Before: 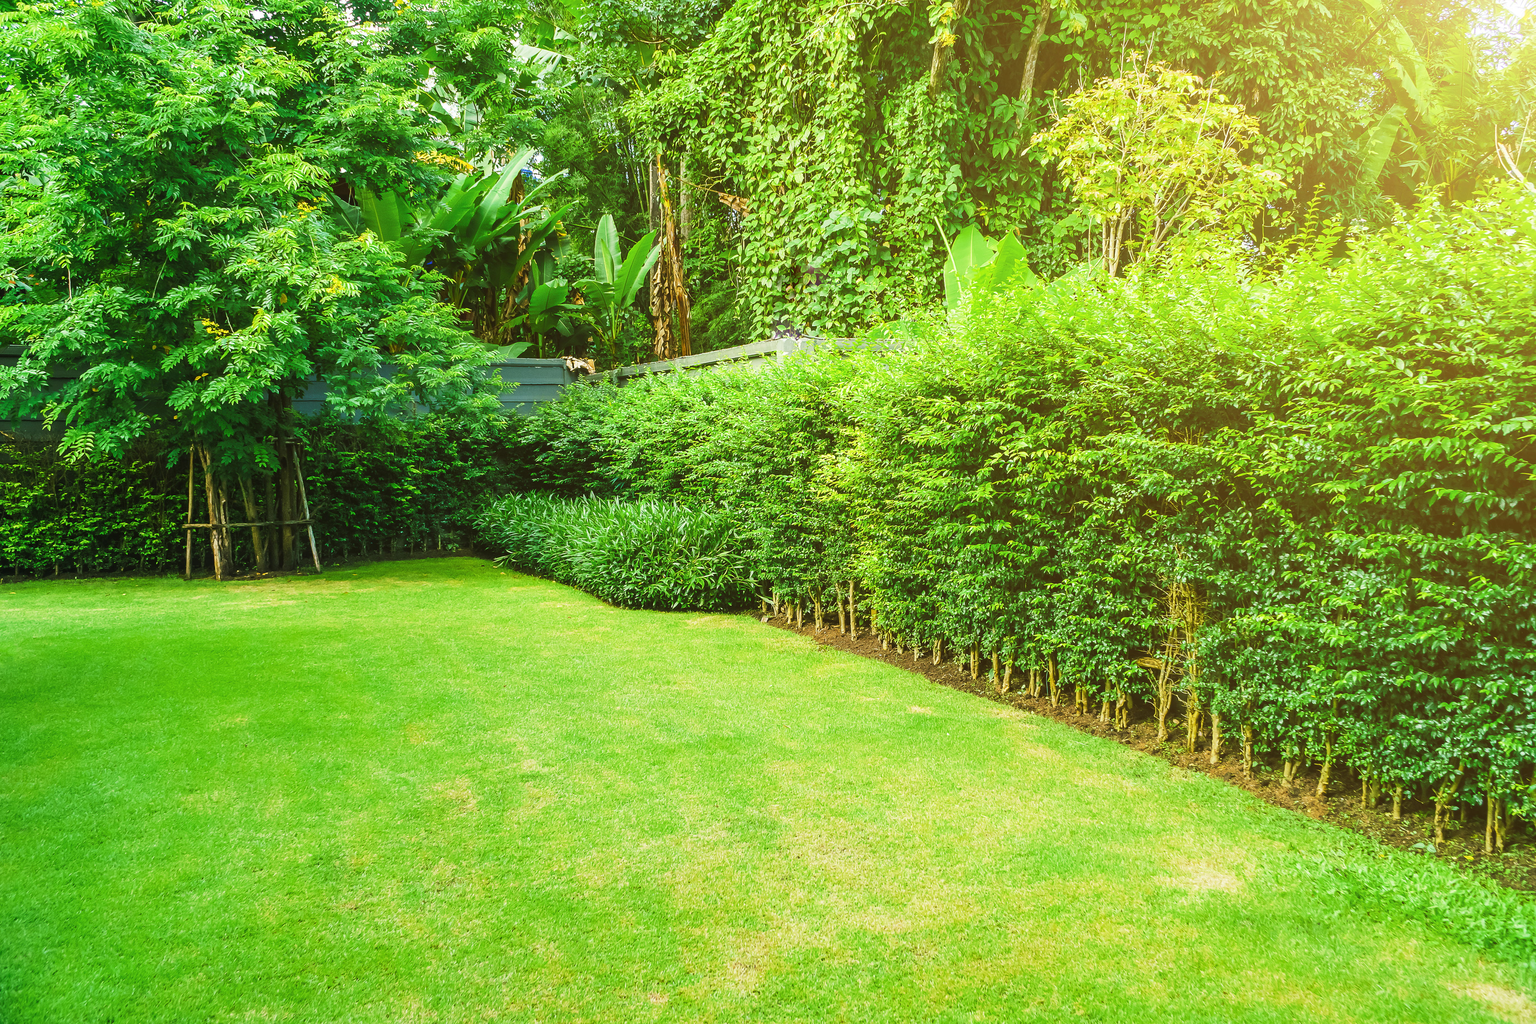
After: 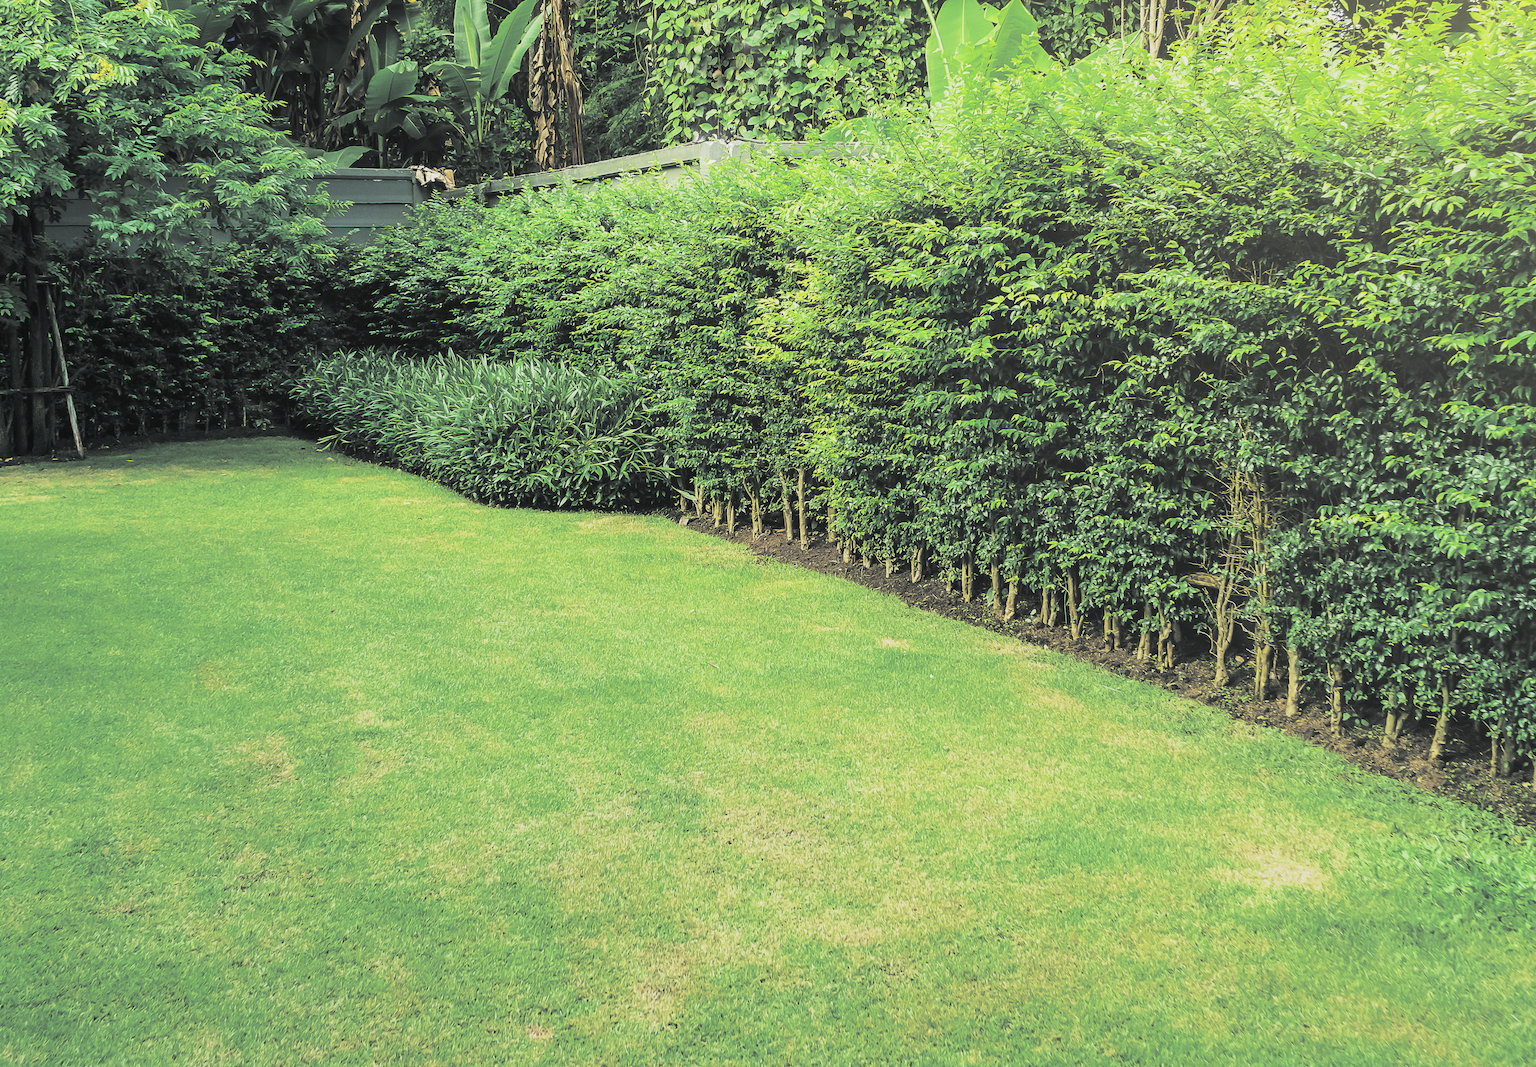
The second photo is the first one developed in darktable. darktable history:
exposure: exposure -0.177 EV, compensate highlight preservation false
split-toning: shadows › hue 190.8°, shadows › saturation 0.05, highlights › hue 54°, highlights › saturation 0.05, compress 0%
crop: left 16.871%, top 22.857%, right 9.116%
